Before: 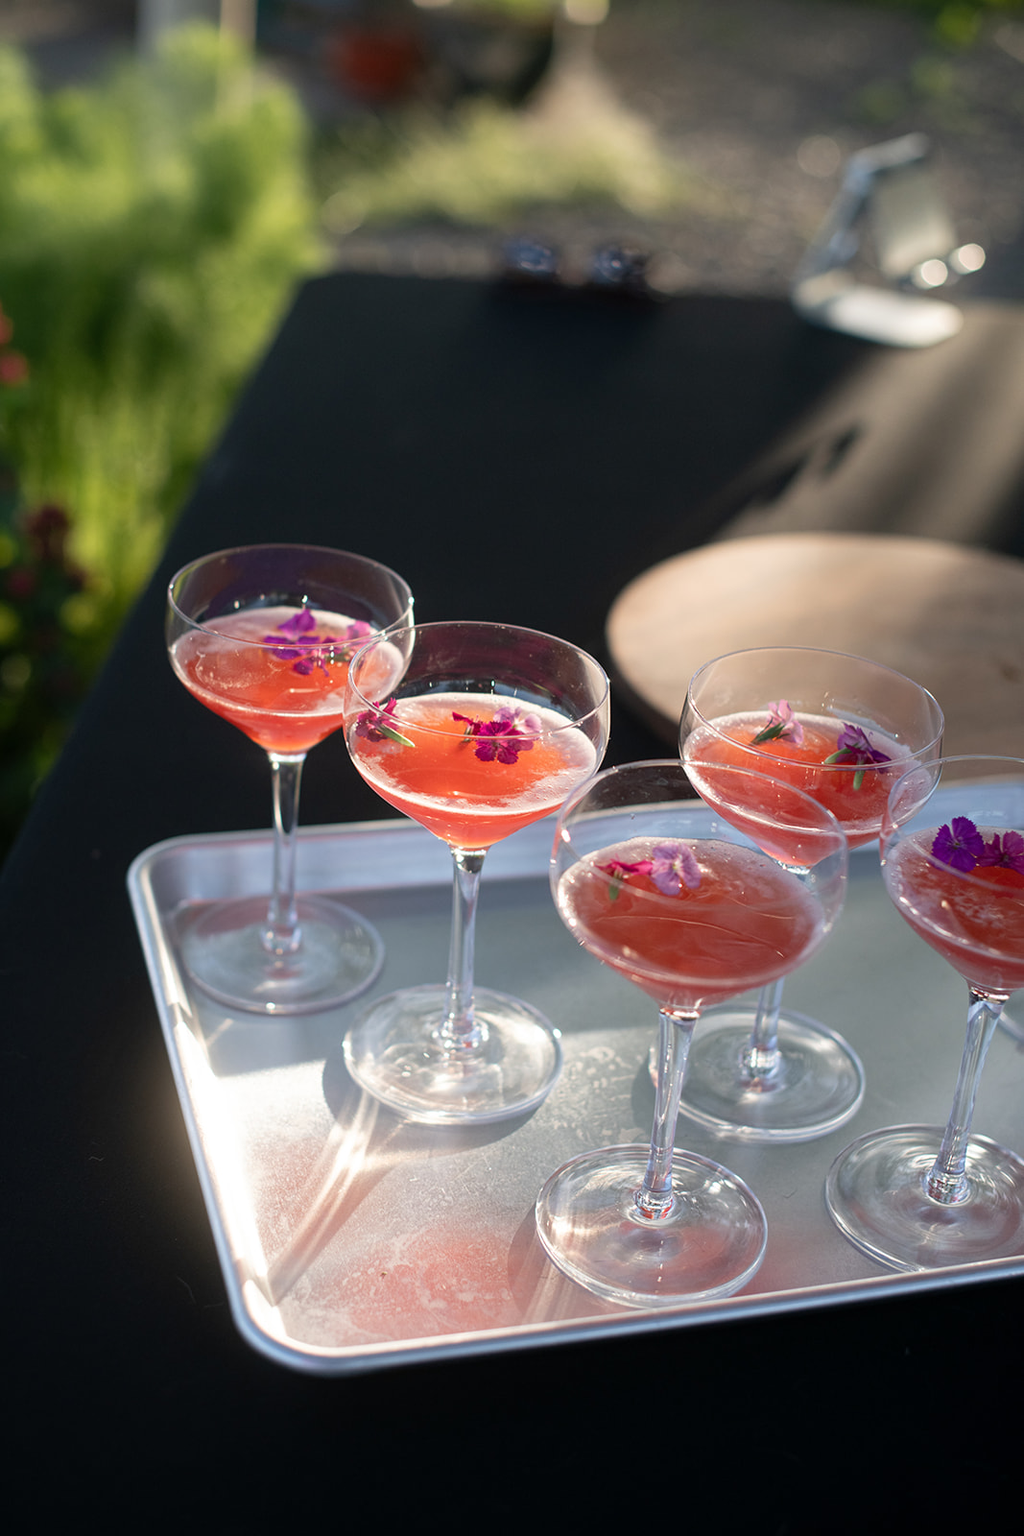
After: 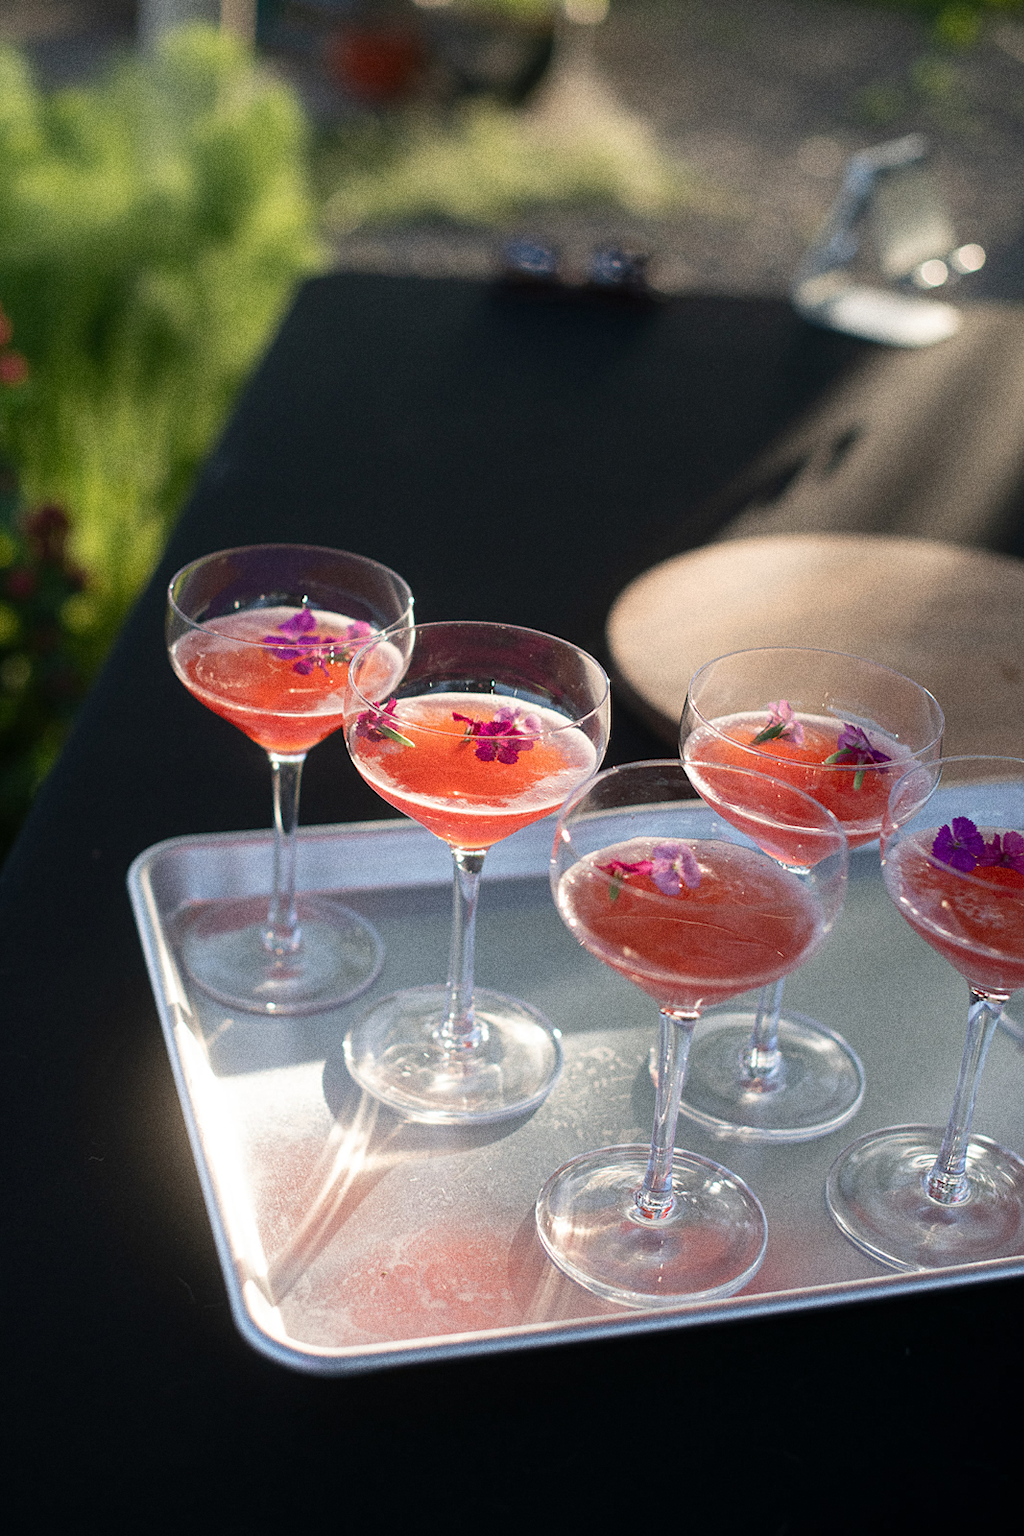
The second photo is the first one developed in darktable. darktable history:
grain: coarseness 11.82 ISO, strength 36.67%, mid-tones bias 74.17%
white balance: emerald 1
